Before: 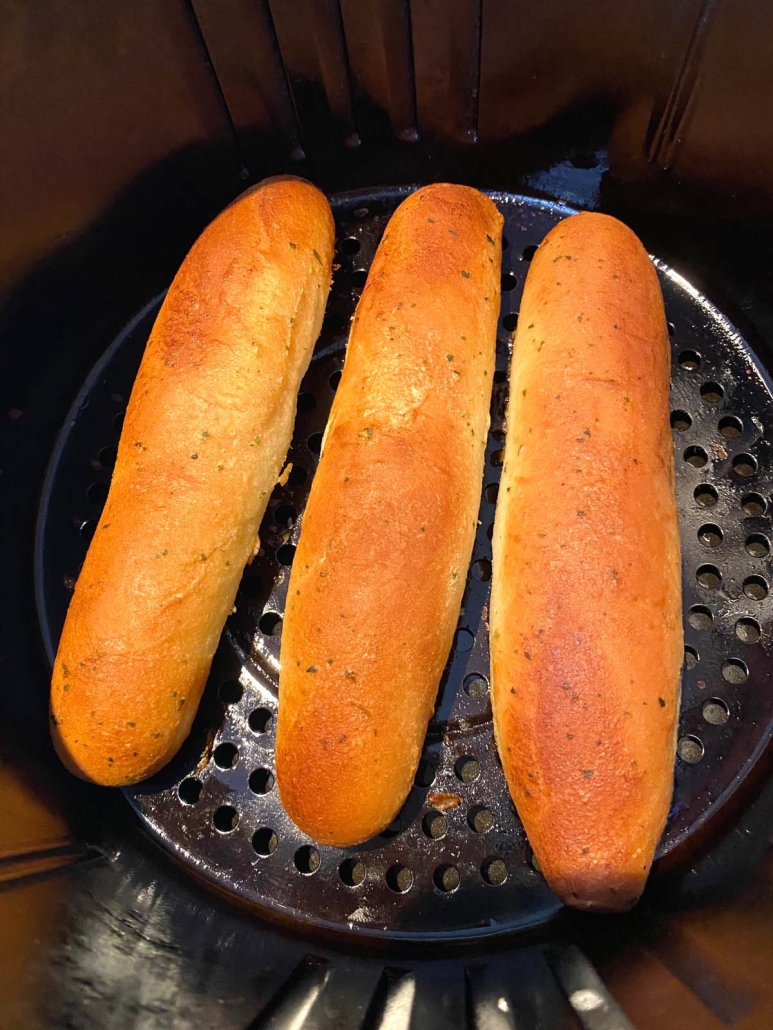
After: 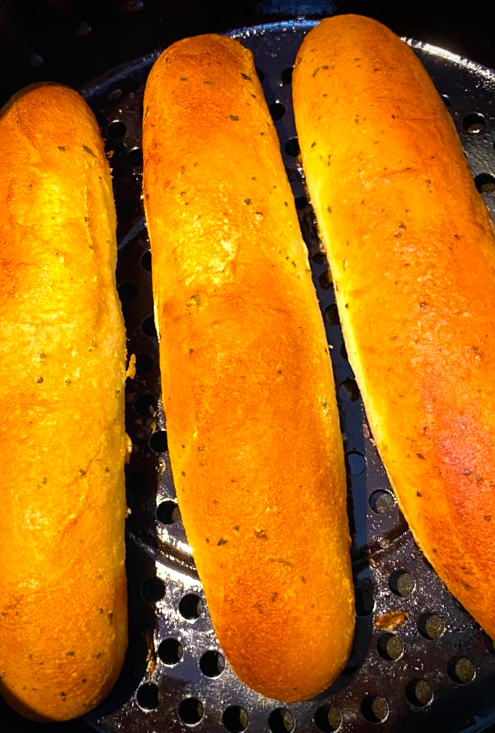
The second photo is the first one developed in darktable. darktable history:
color balance rgb: linear chroma grading › shadows 15.372%, perceptual saturation grading › global saturation 30.207%, perceptual brilliance grading › global brilliance 14.899%, perceptual brilliance grading › shadows -34.676%
crop and rotate: angle 19.61°, left 6.831%, right 4.167%, bottom 1.065%
vignetting: fall-off start 99.76%, brightness -0.568, saturation 0, width/height ratio 1.304
